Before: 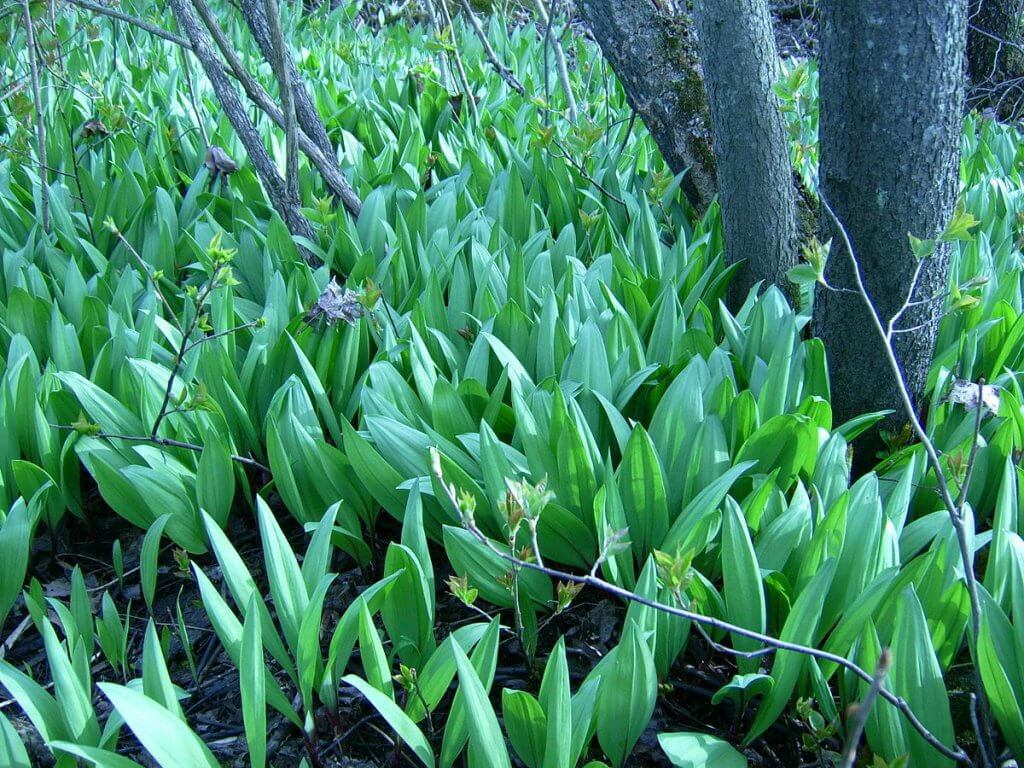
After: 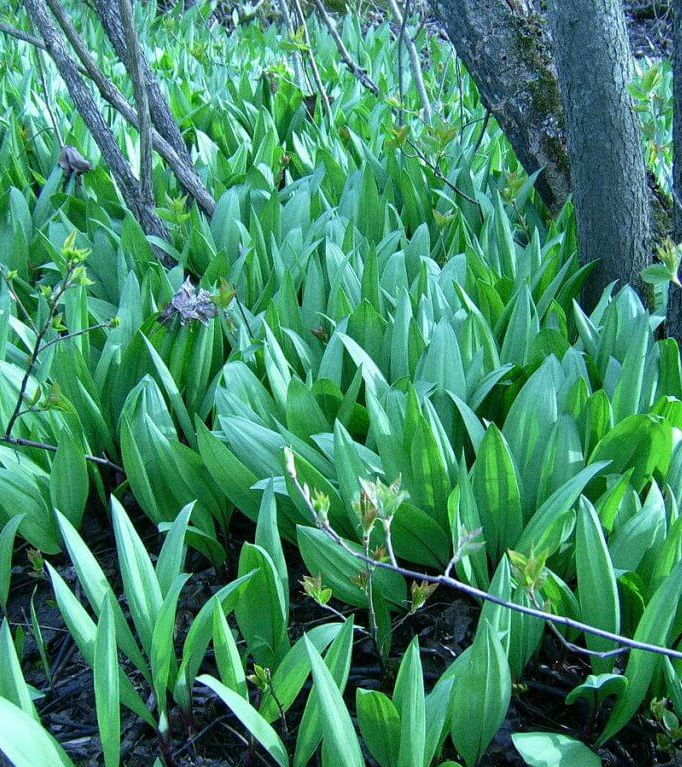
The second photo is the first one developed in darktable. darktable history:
crop and rotate: left 14.292%, right 19.041%
grain: coarseness 0.09 ISO
